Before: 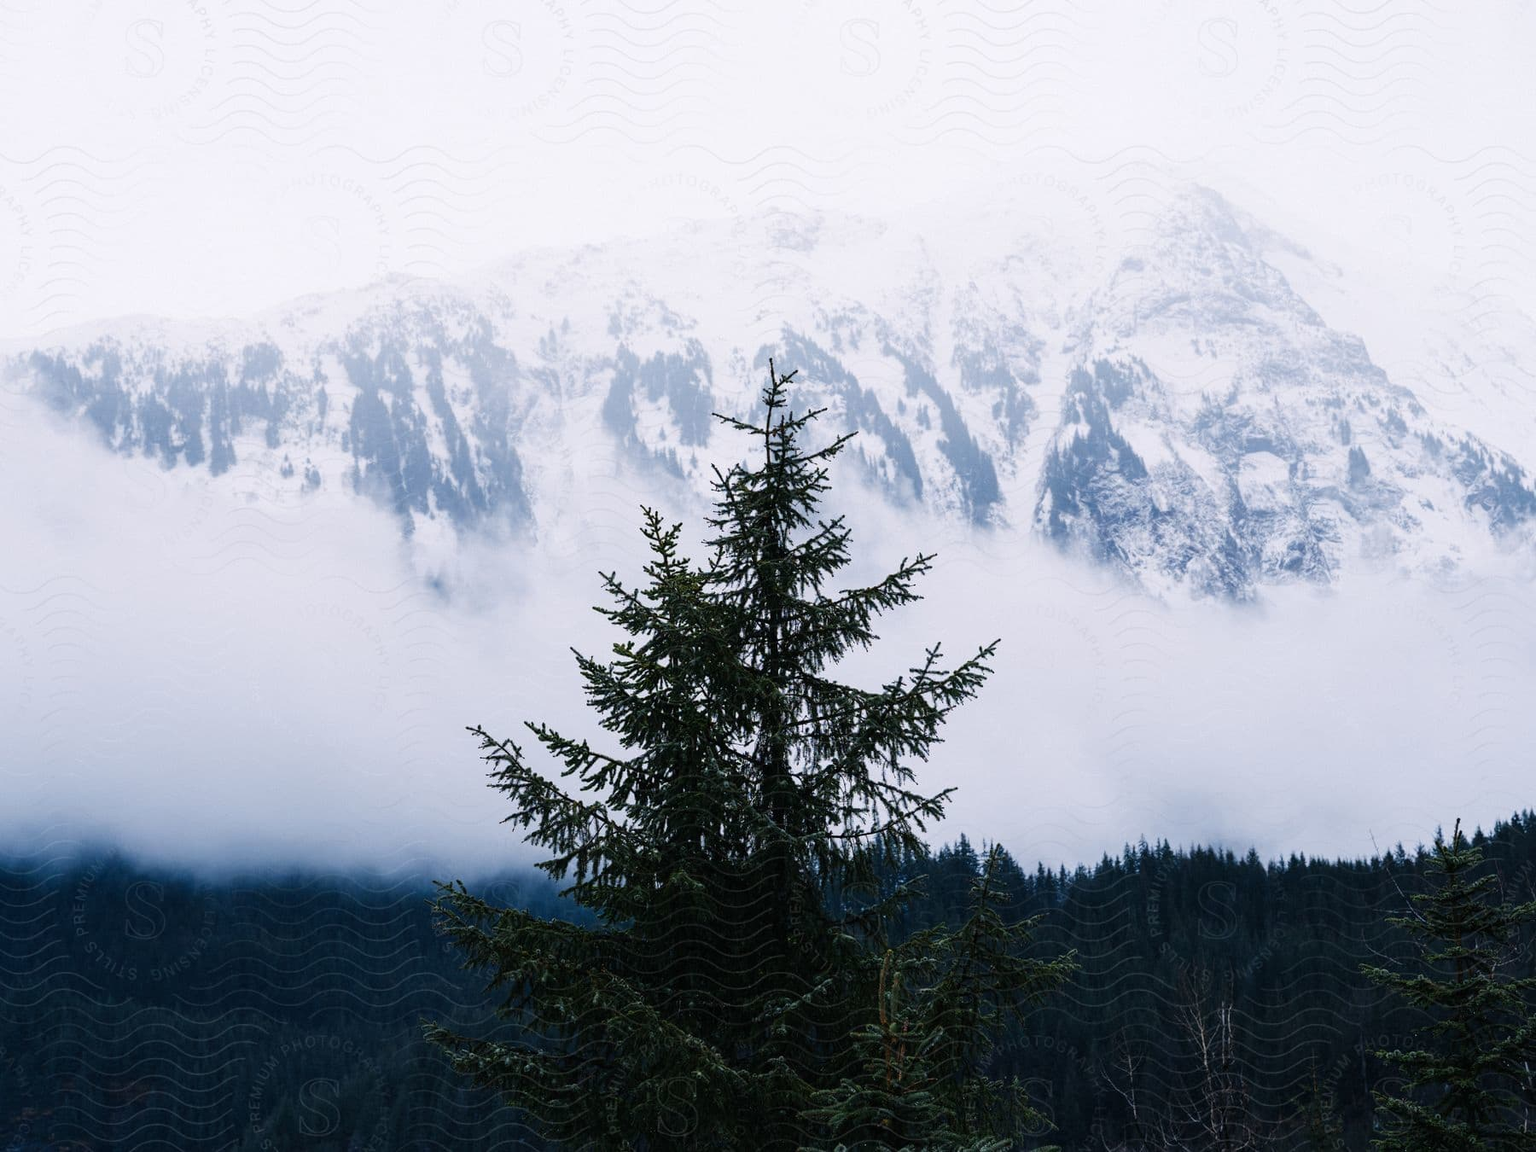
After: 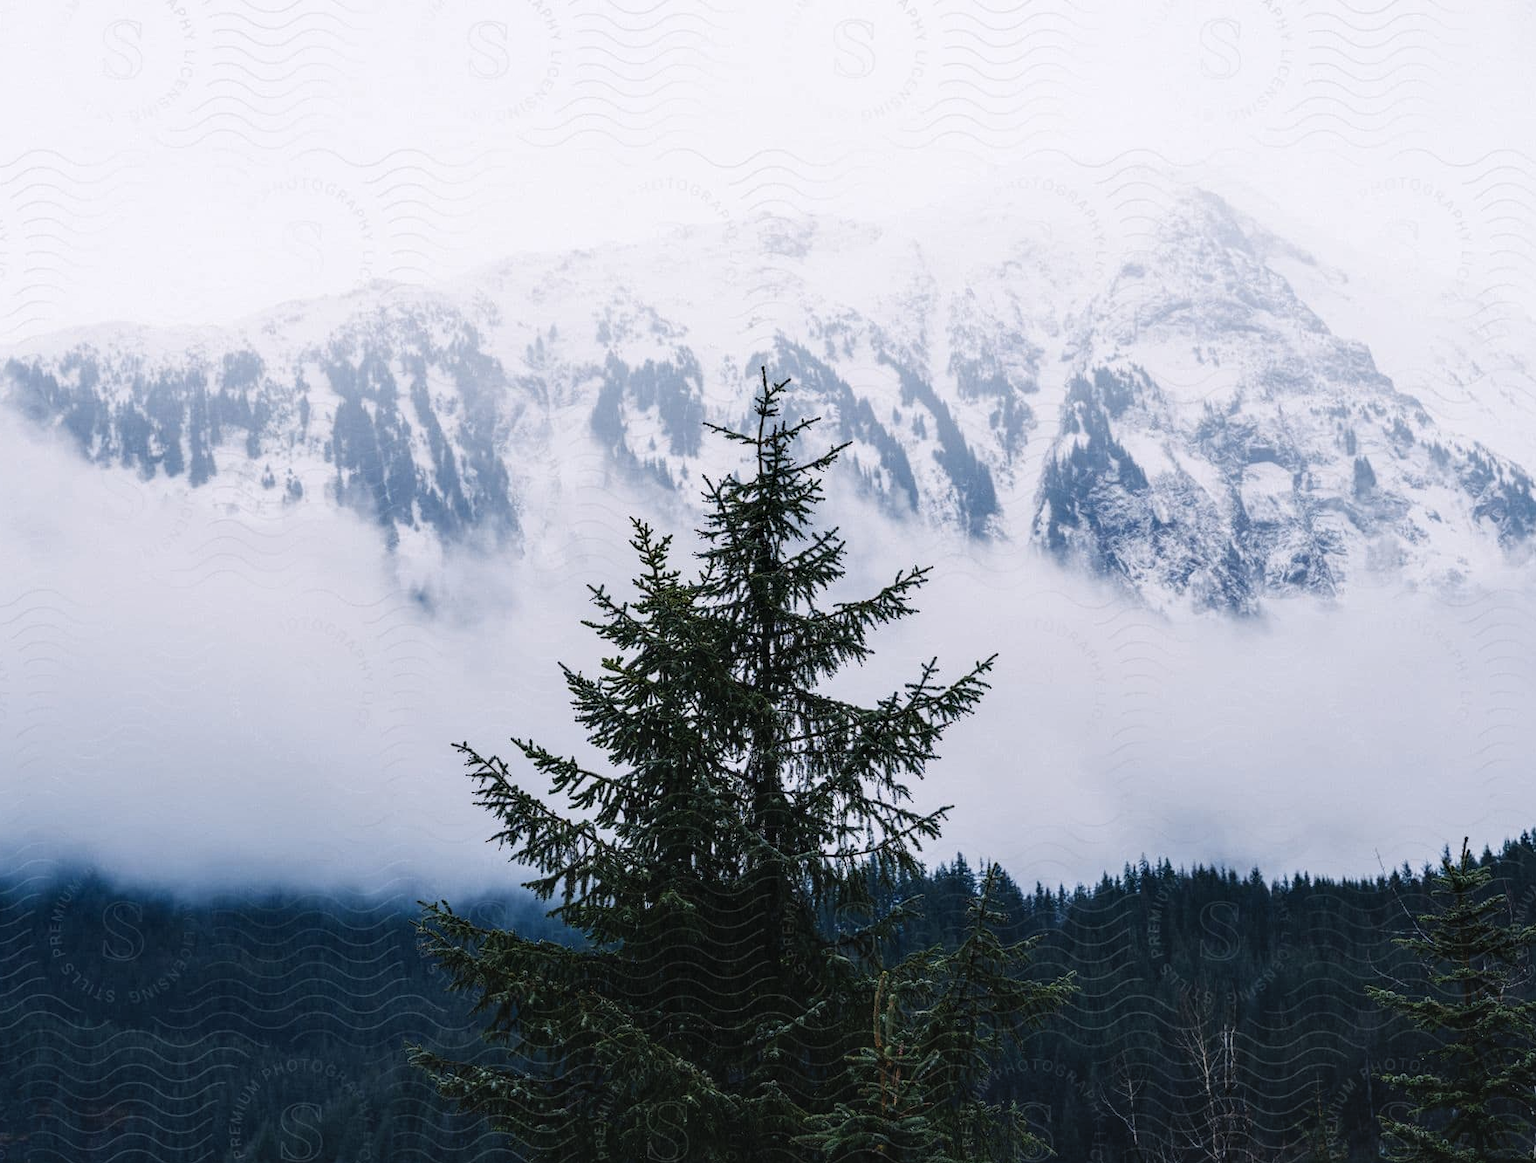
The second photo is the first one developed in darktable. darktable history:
crop and rotate: left 1.643%, right 0.533%, bottom 1.213%
local contrast: on, module defaults
